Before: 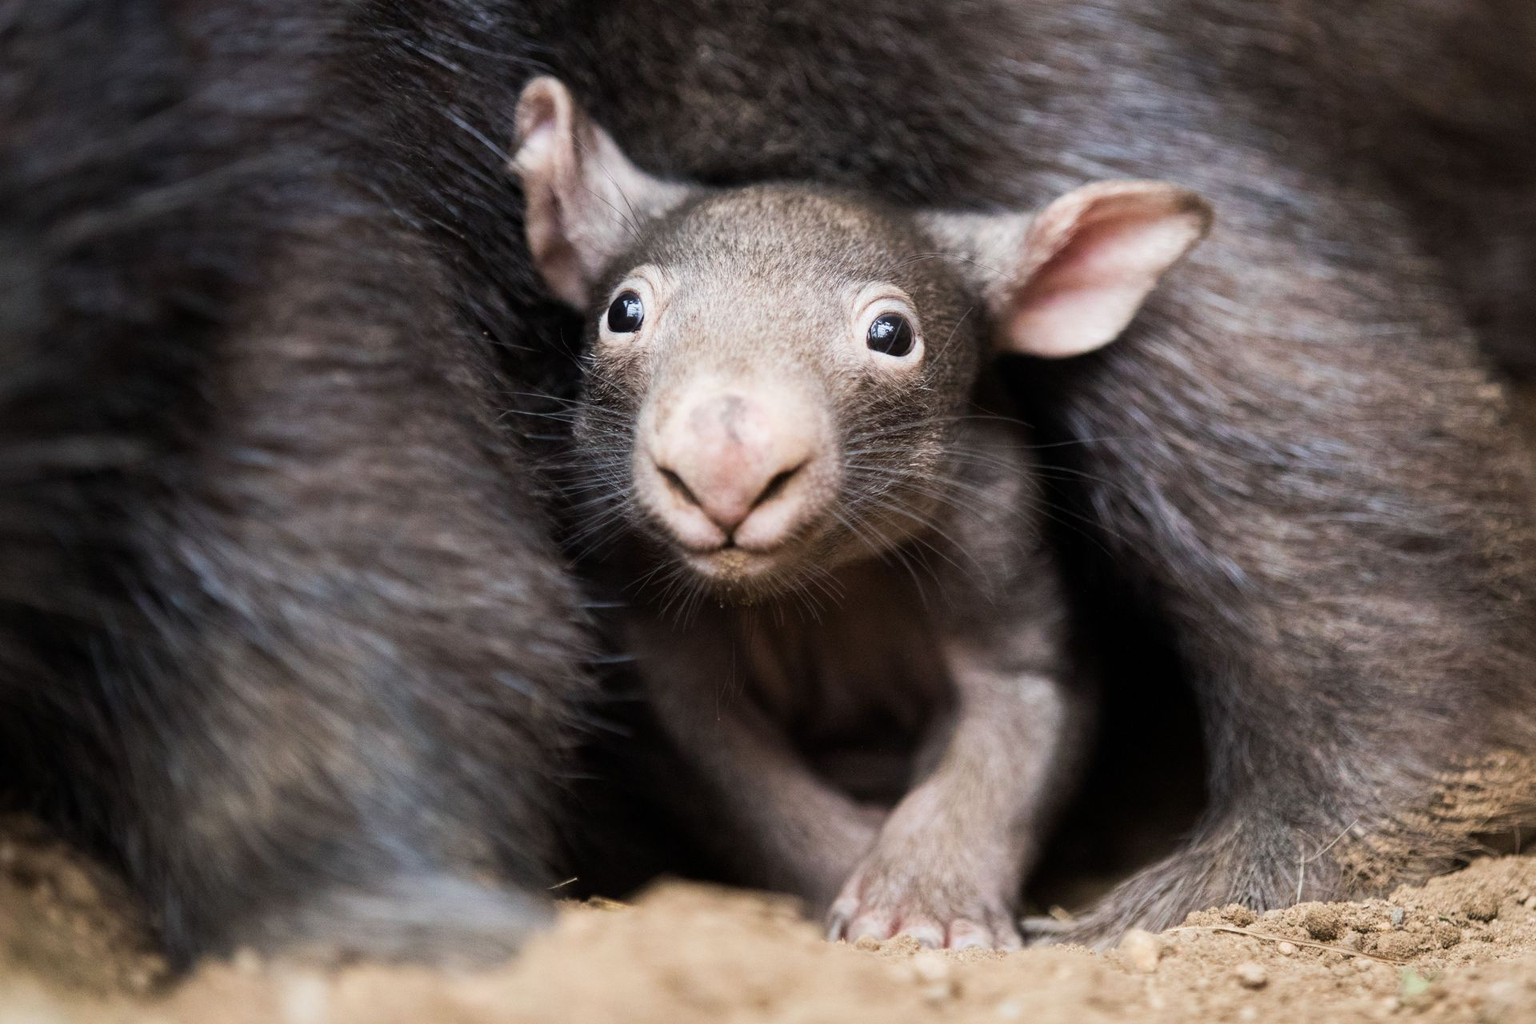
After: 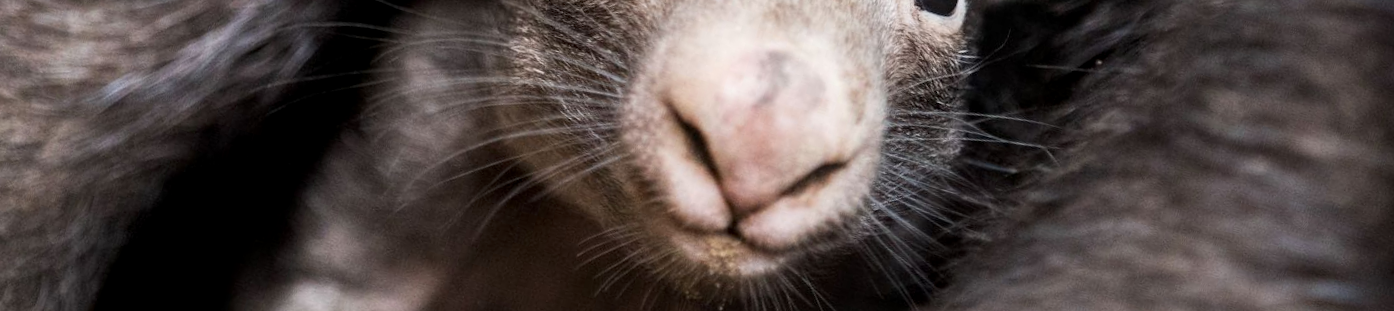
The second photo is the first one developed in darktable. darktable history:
local contrast: on, module defaults
crop and rotate: angle 16.12°, top 30.835%, bottom 35.653%
